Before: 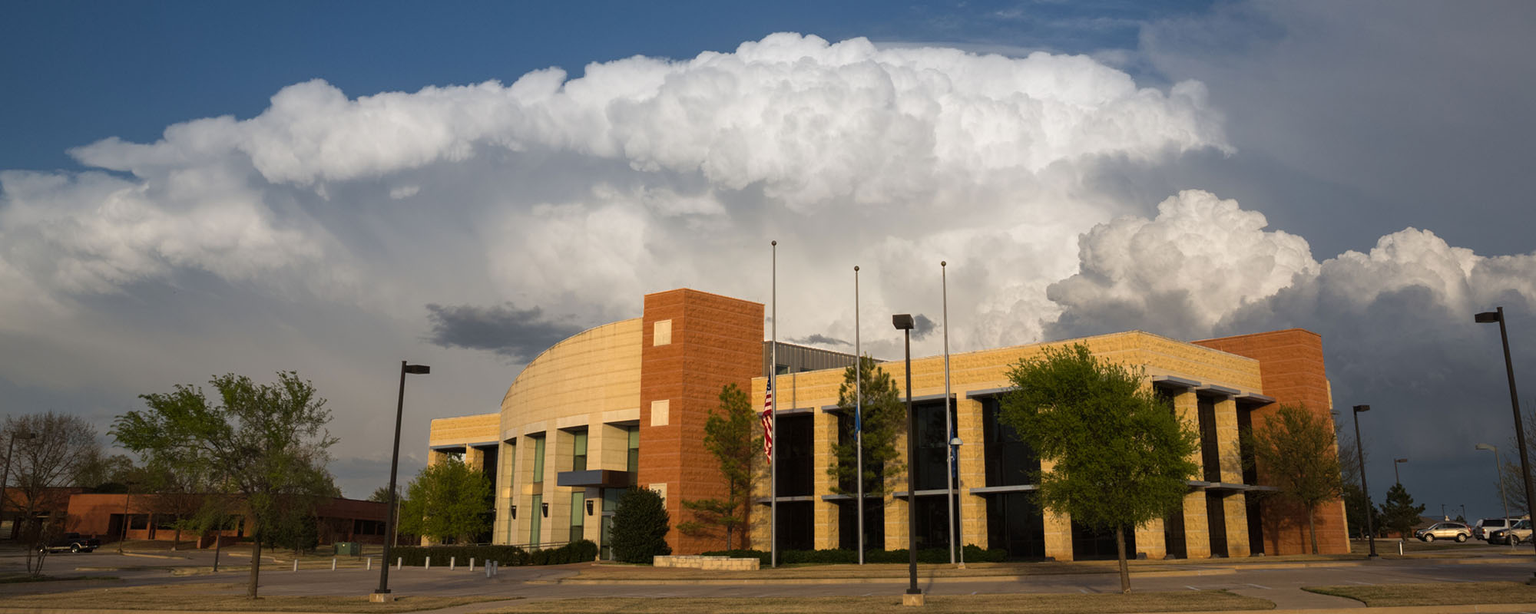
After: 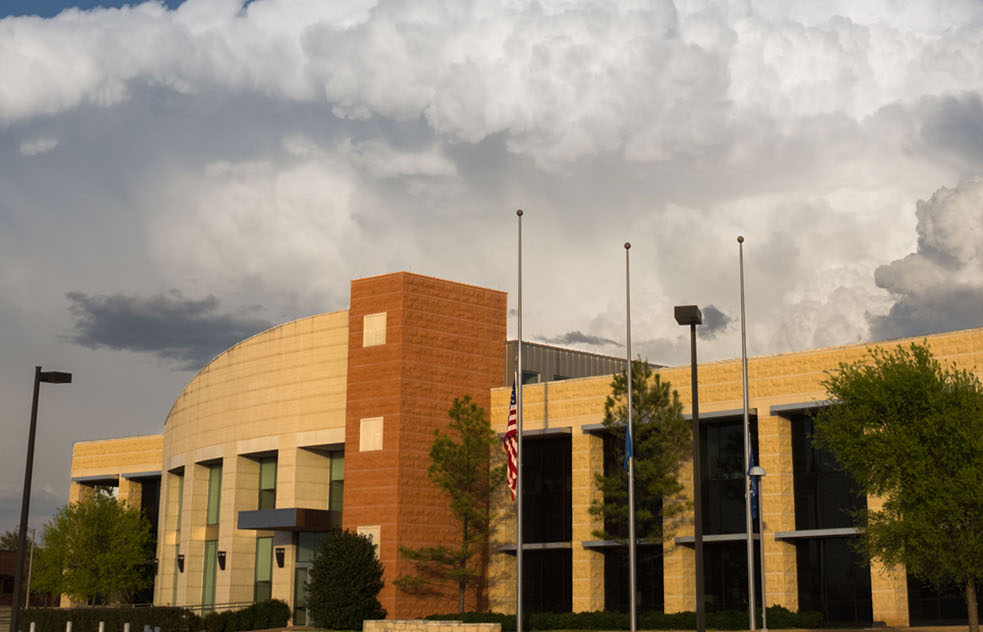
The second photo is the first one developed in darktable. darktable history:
crop and rotate: angle 0.013°, left 24.405%, top 13.077%, right 26.379%, bottom 7.822%
